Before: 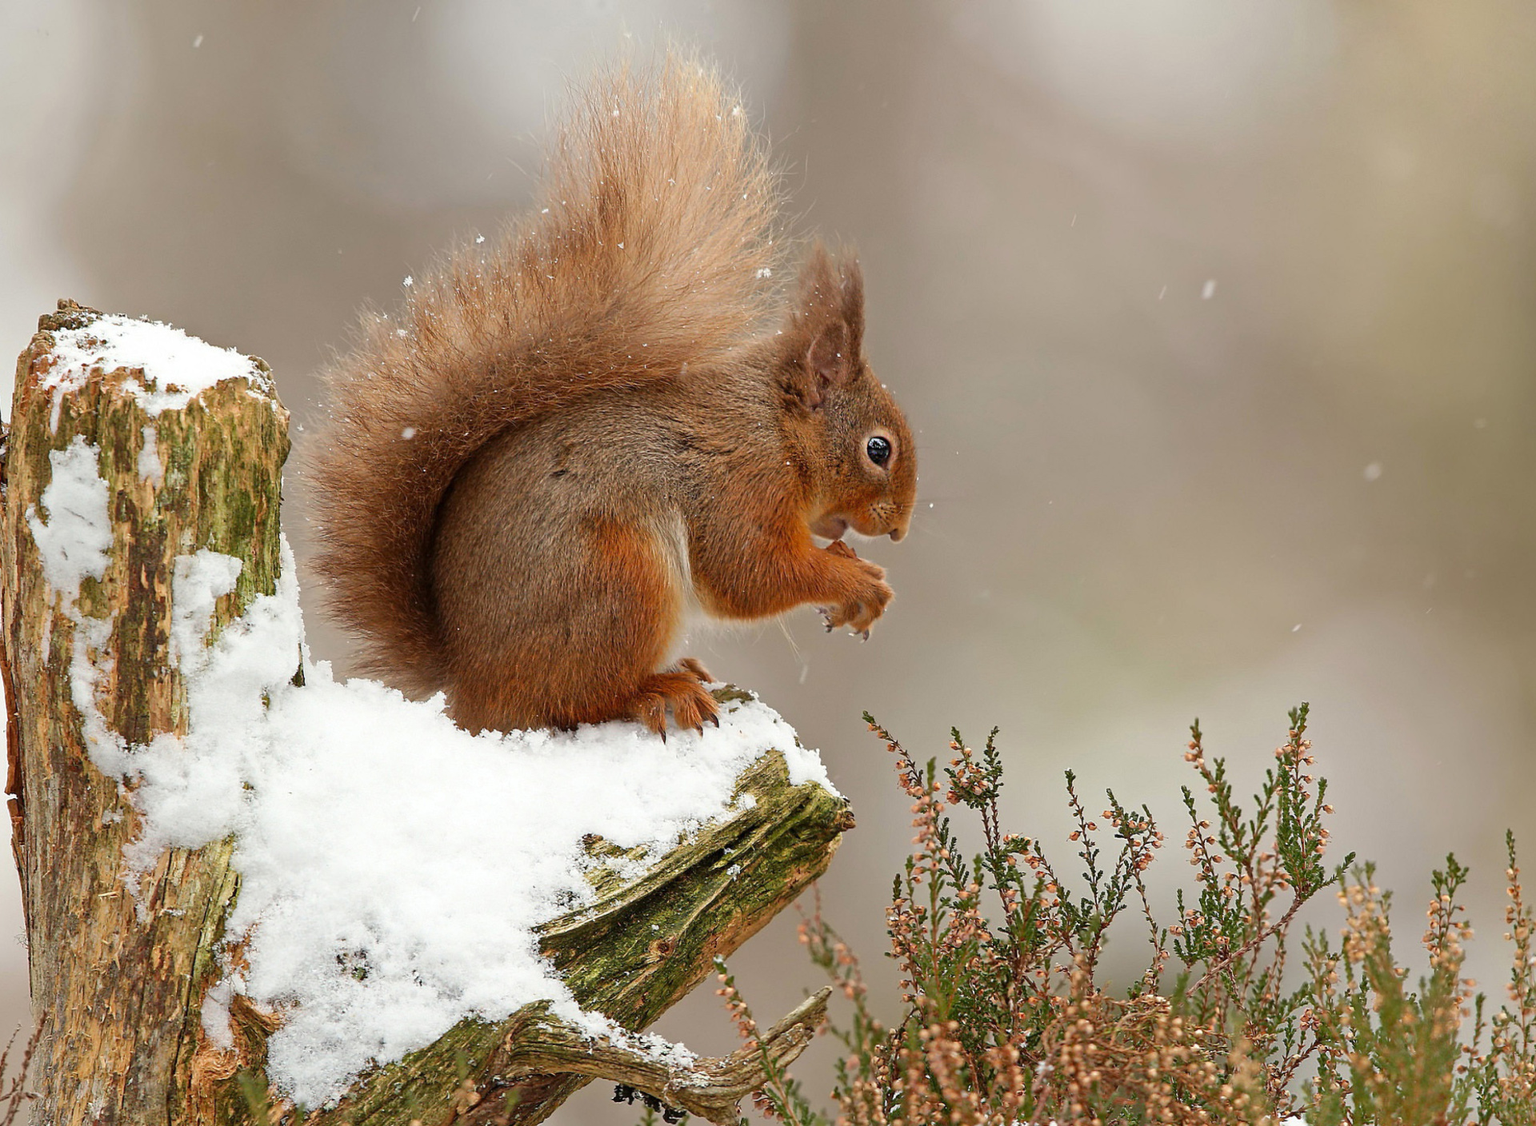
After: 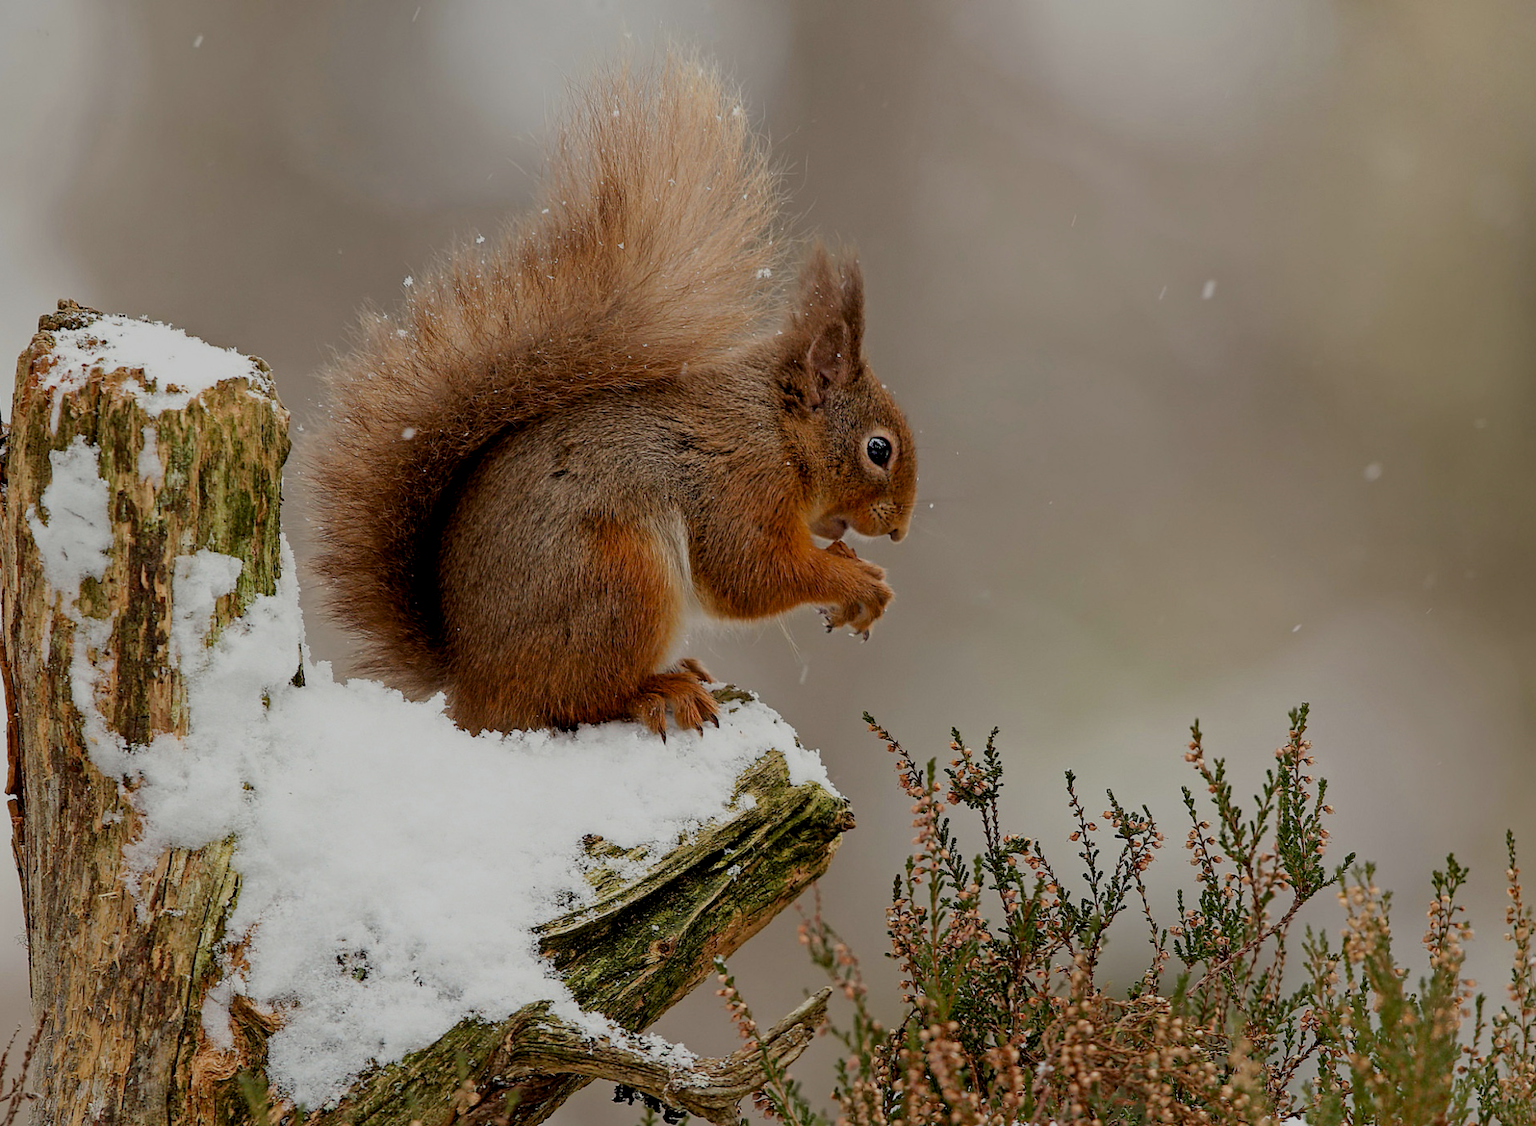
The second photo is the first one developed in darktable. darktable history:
filmic rgb: black relative exposure -8.01 EV, white relative exposure 3.82 EV, hardness 4.33
exposure: black level correction 0.009, exposure -0.666 EV, compensate exposure bias true, compensate highlight preservation false
local contrast: highlights 100%, shadows 102%, detail 120%, midtone range 0.2
